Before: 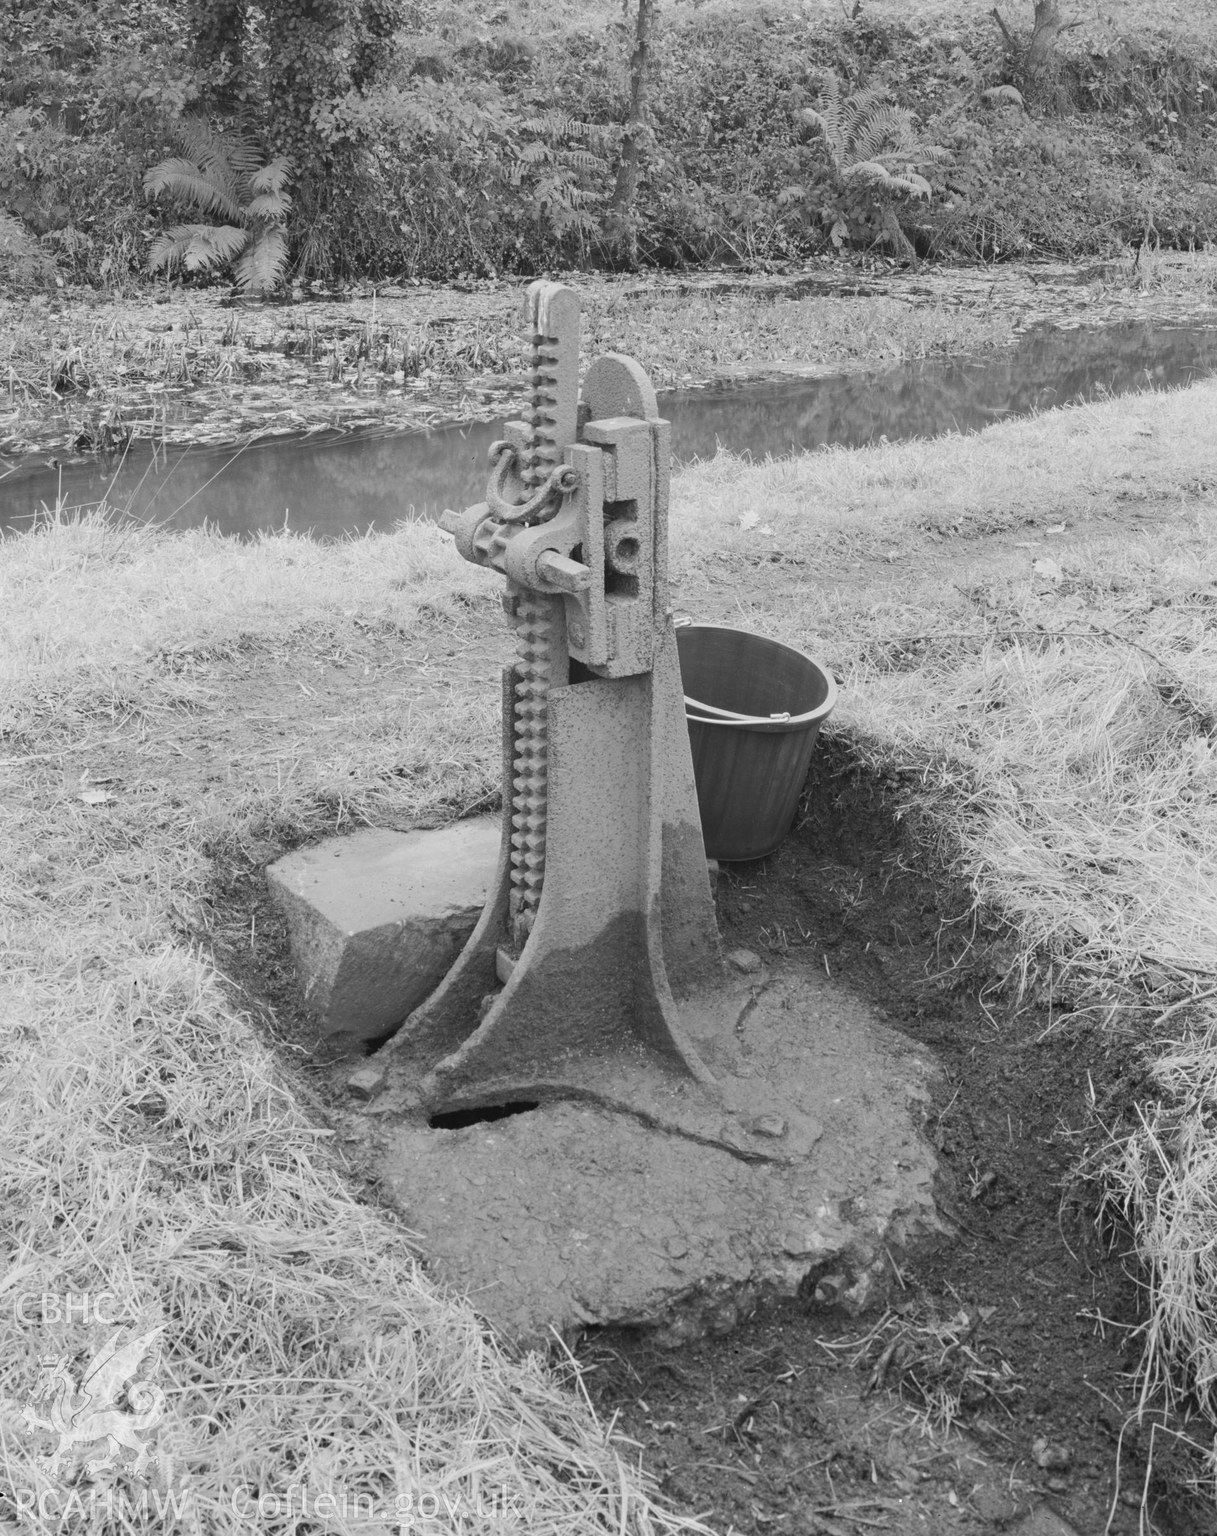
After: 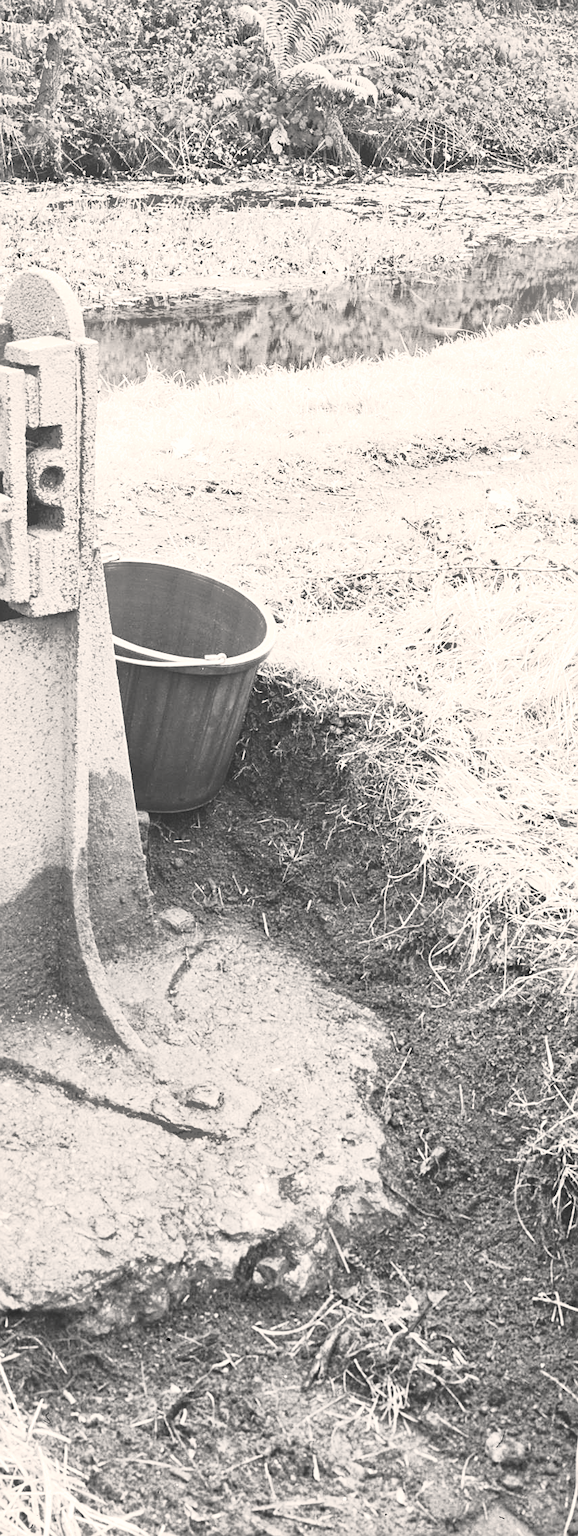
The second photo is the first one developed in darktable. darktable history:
color correction: highlights b* 0.009, saturation 1.33
exposure: black level correction 0, exposure 0.7 EV, compensate highlight preservation false
crop: left 47.626%, top 6.762%, right 8.004%
color balance rgb: highlights gain › chroma 2.059%, highlights gain › hue 64.1°, perceptual saturation grading › global saturation 20%, perceptual saturation grading › highlights -25.494%, perceptual saturation grading › shadows 49.684%, global vibrance 20%
shadows and highlights: shadows 40.05, highlights -59.67
sharpen: on, module defaults
contrast brightness saturation: contrast 0.581, brightness 0.568, saturation -0.342
